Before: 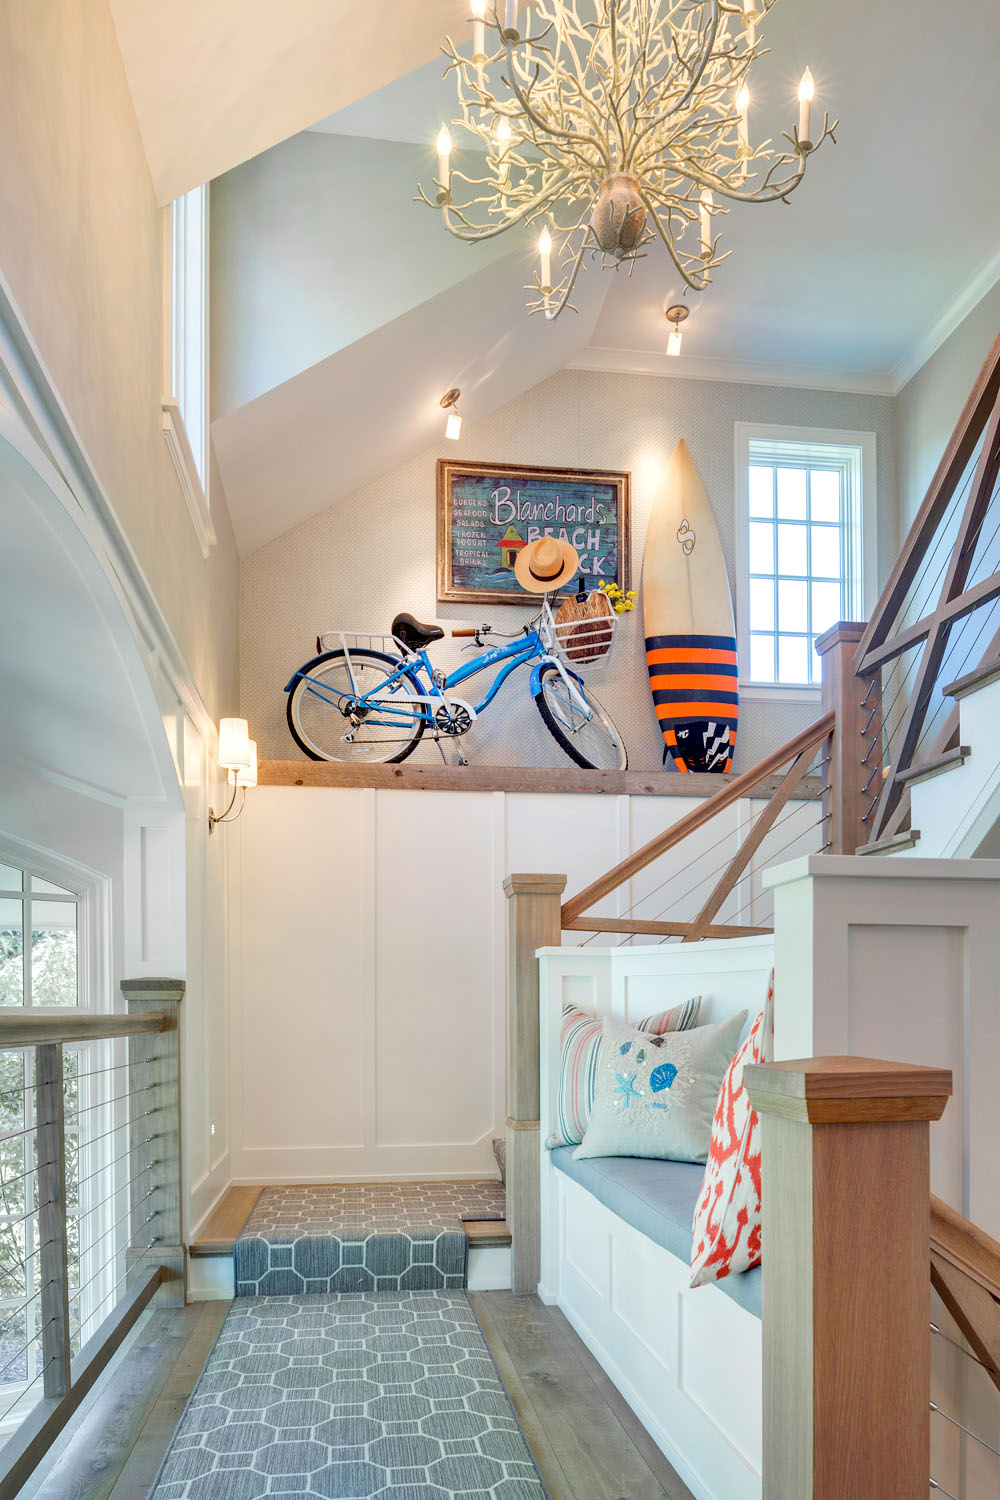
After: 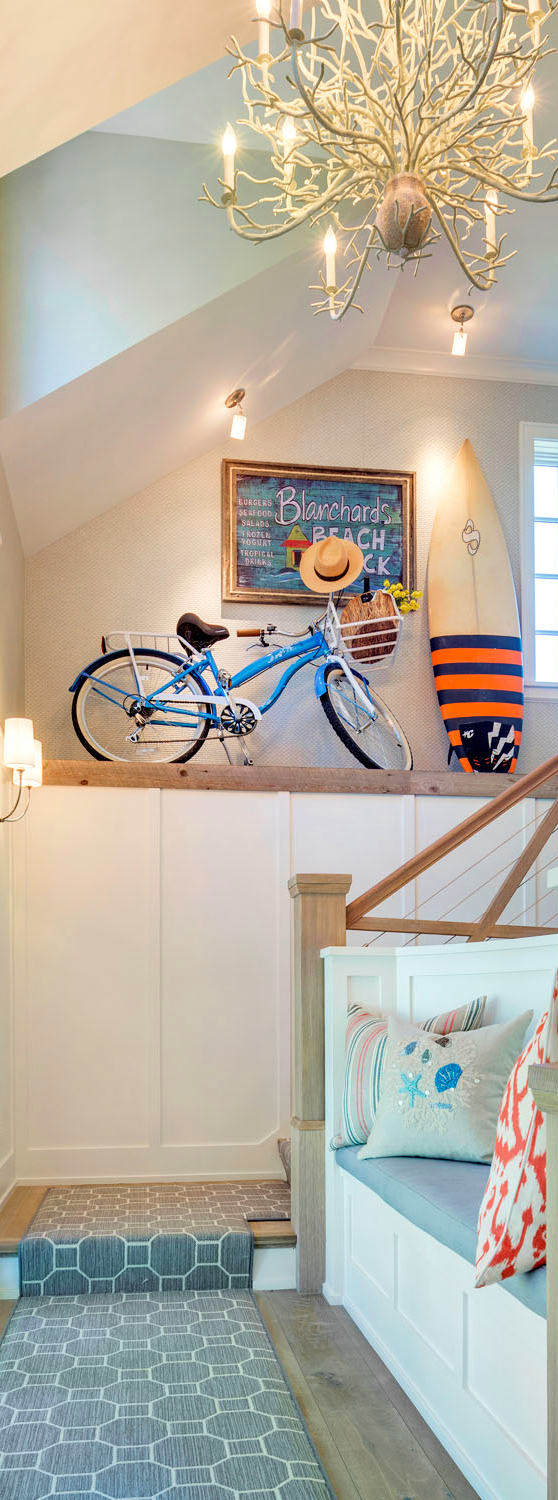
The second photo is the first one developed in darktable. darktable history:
crop: left 21.552%, right 22.565%
velvia: on, module defaults
